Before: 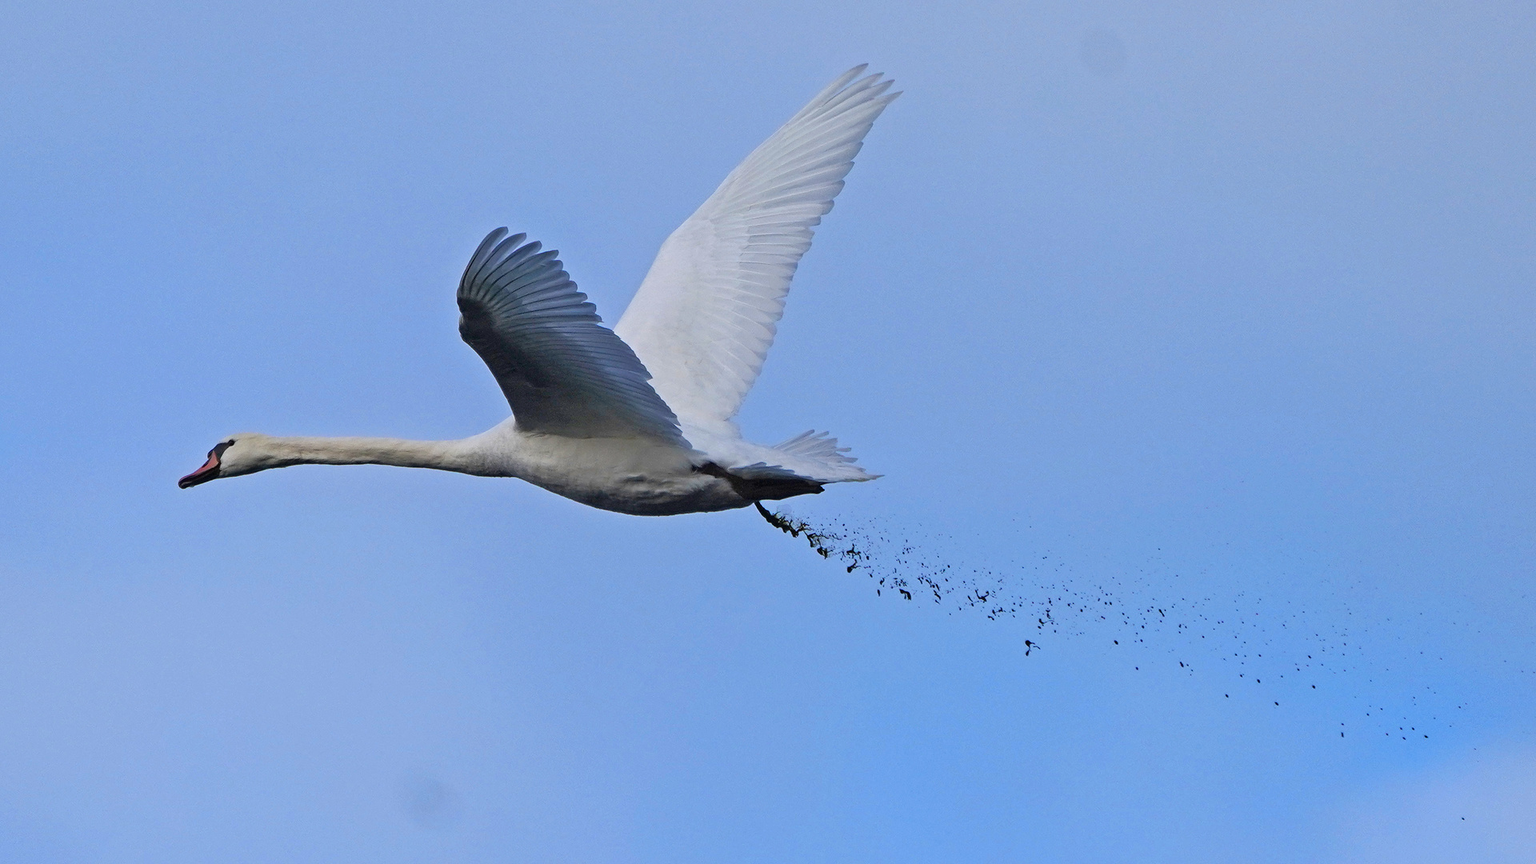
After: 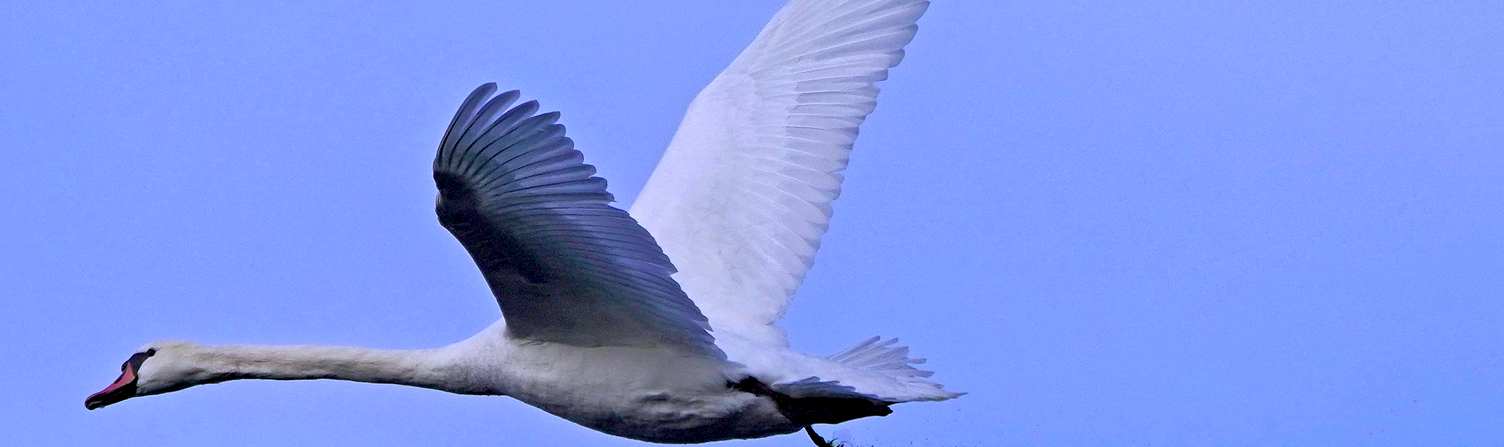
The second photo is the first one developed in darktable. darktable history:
local contrast: mode bilateral grid, contrast 21, coarseness 50, detail 119%, midtone range 0.2
crop: left 7.229%, top 18.666%, right 14.431%, bottom 39.896%
color calibration: output R [0.948, 0.091, -0.04, 0], output G [-0.3, 1.384, -0.085, 0], output B [-0.108, 0.061, 1.08, 0], illuminant custom, x 0.364, y 0.384, temperature 4522.74 K
exposure: black level correction 0.009, exposure 0.115 EV, compensate highlight preservation false
